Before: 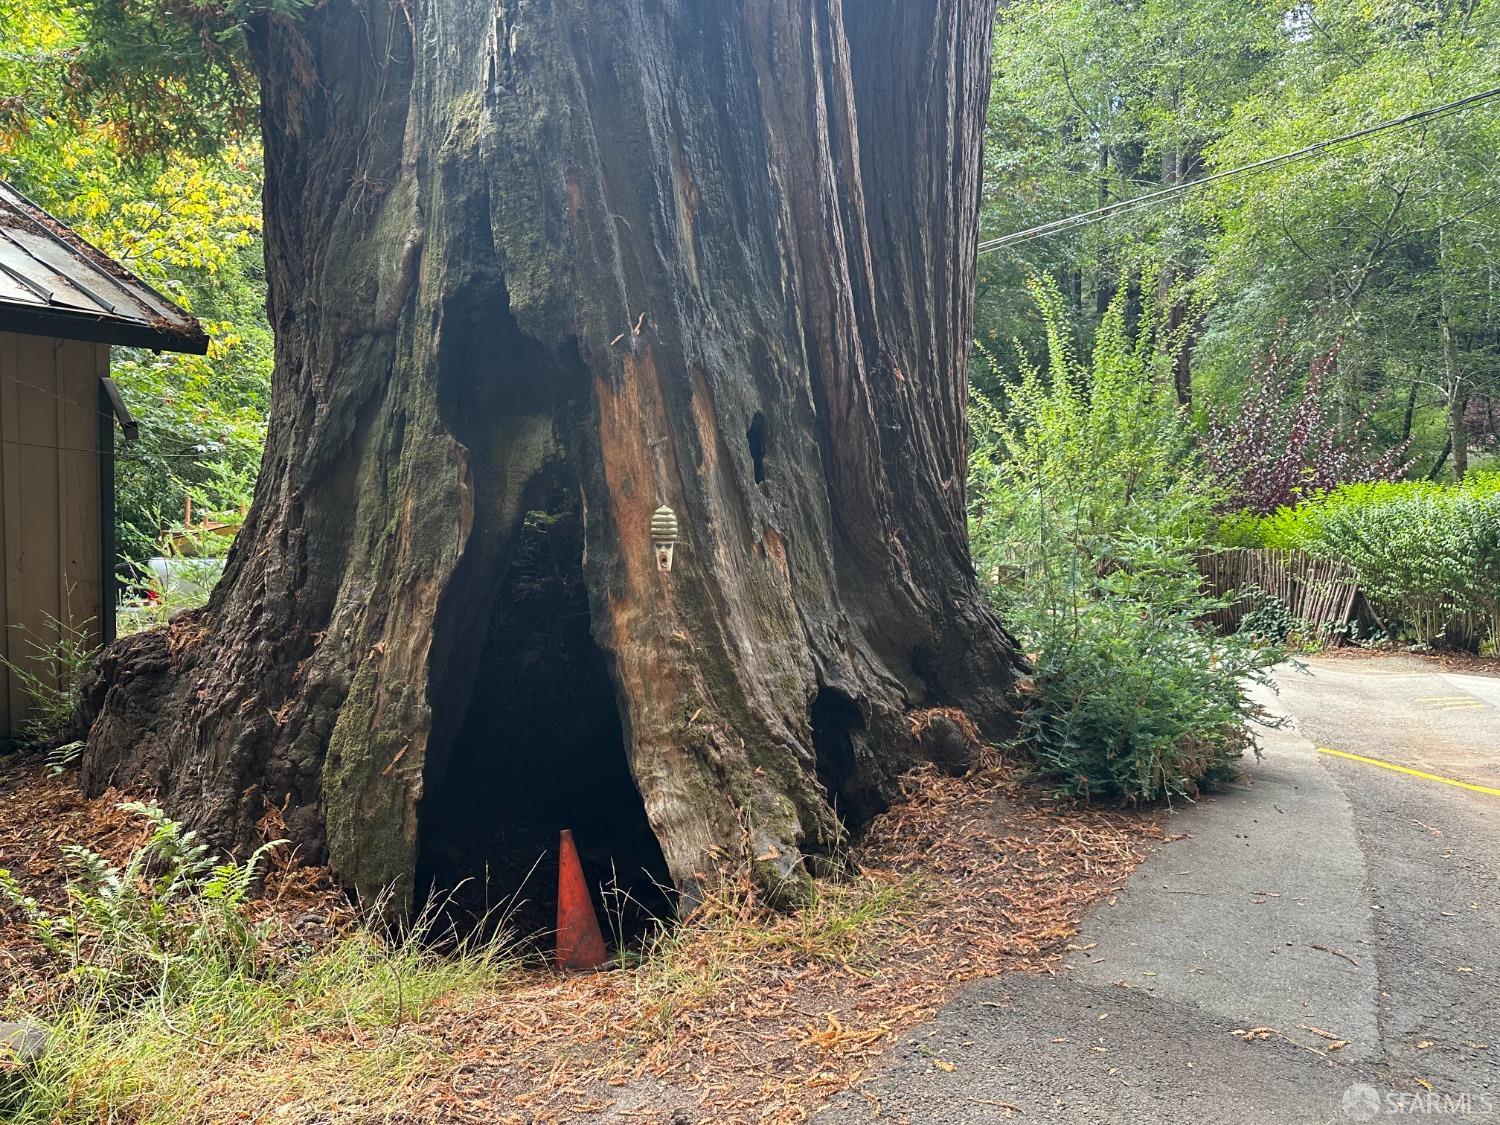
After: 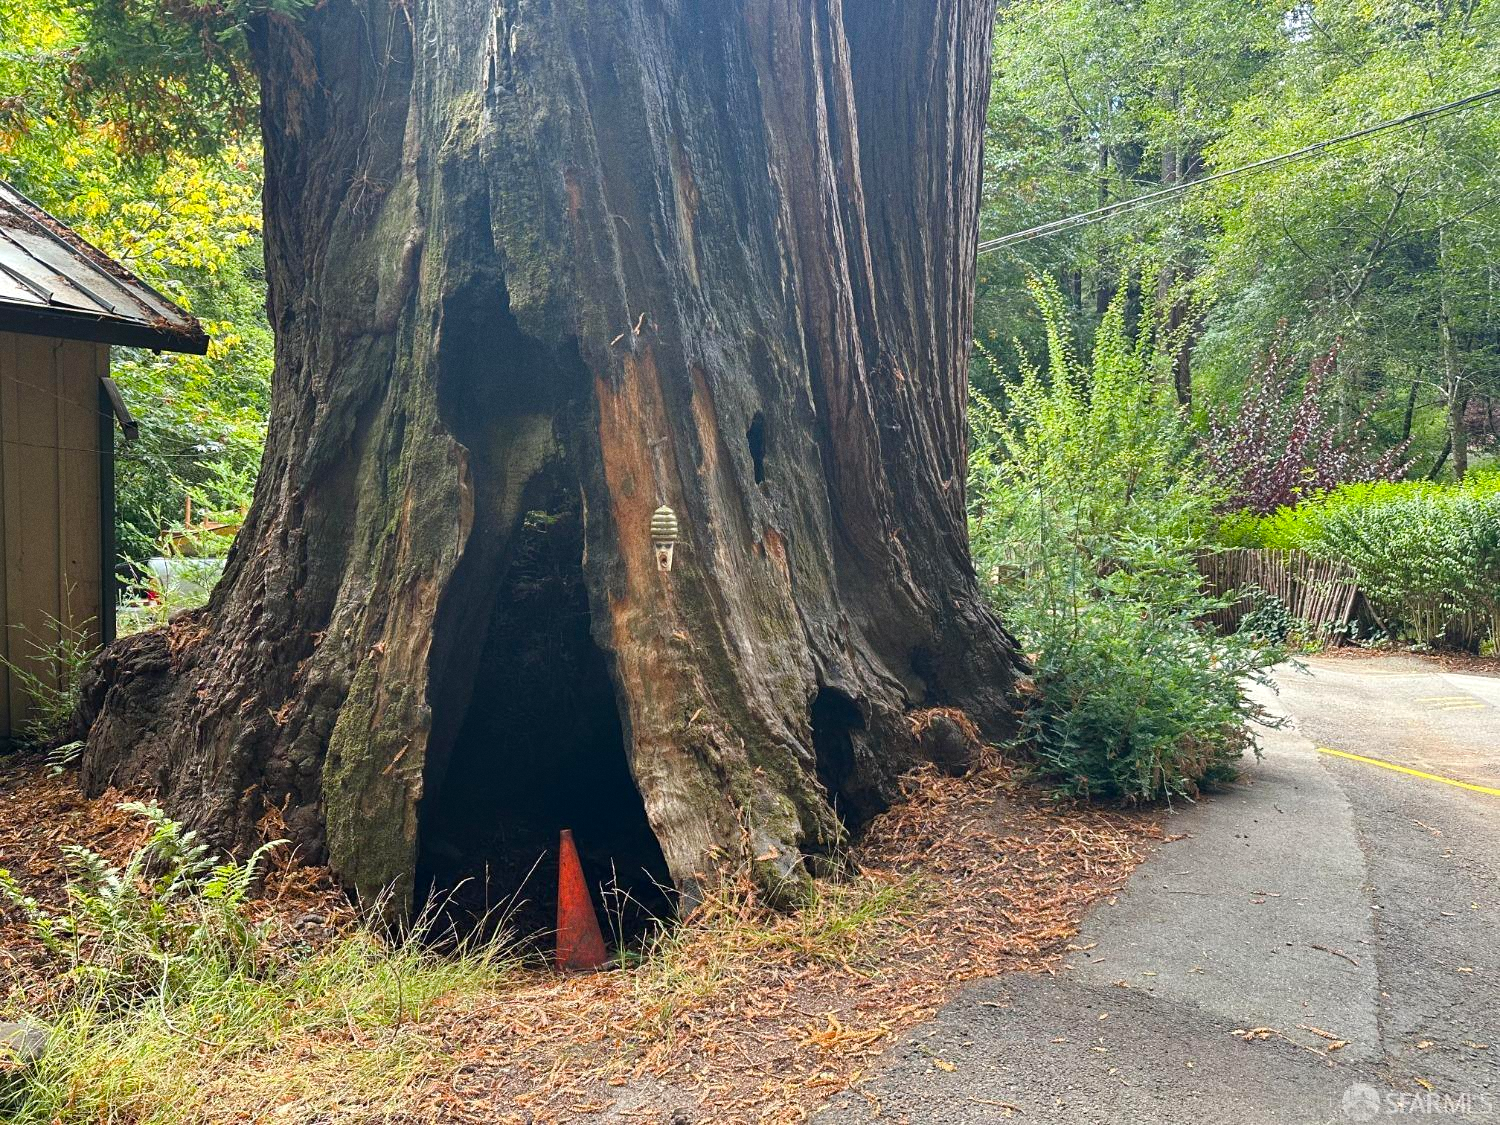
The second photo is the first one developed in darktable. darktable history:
color balance rgb: linear chroma grading › shadows 19.44%, linear chroma grading › highlights 3.42%, linear chroma grading › mid-tones 10.16%
exposure: exposure 0.078 EV, compensate highlight preservation false
grain: coarseness 7.08 ISO, strength 21.67%, mid-tones bias 59.58%
